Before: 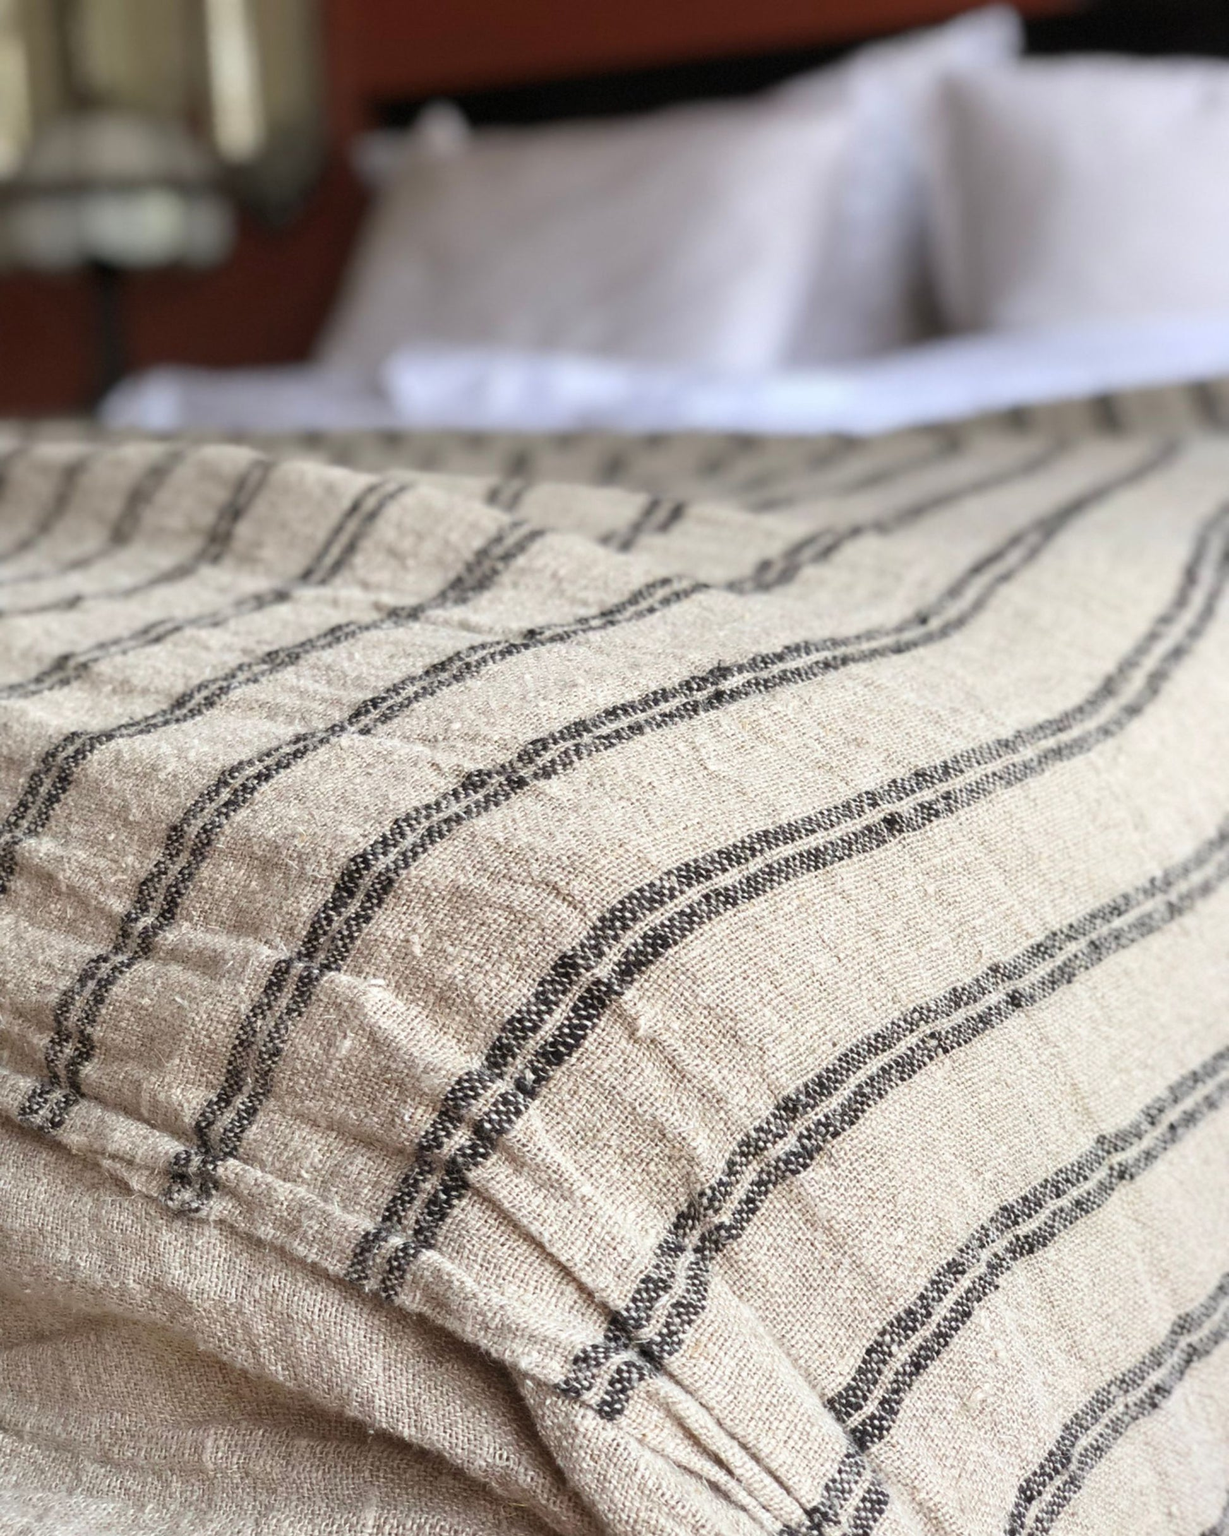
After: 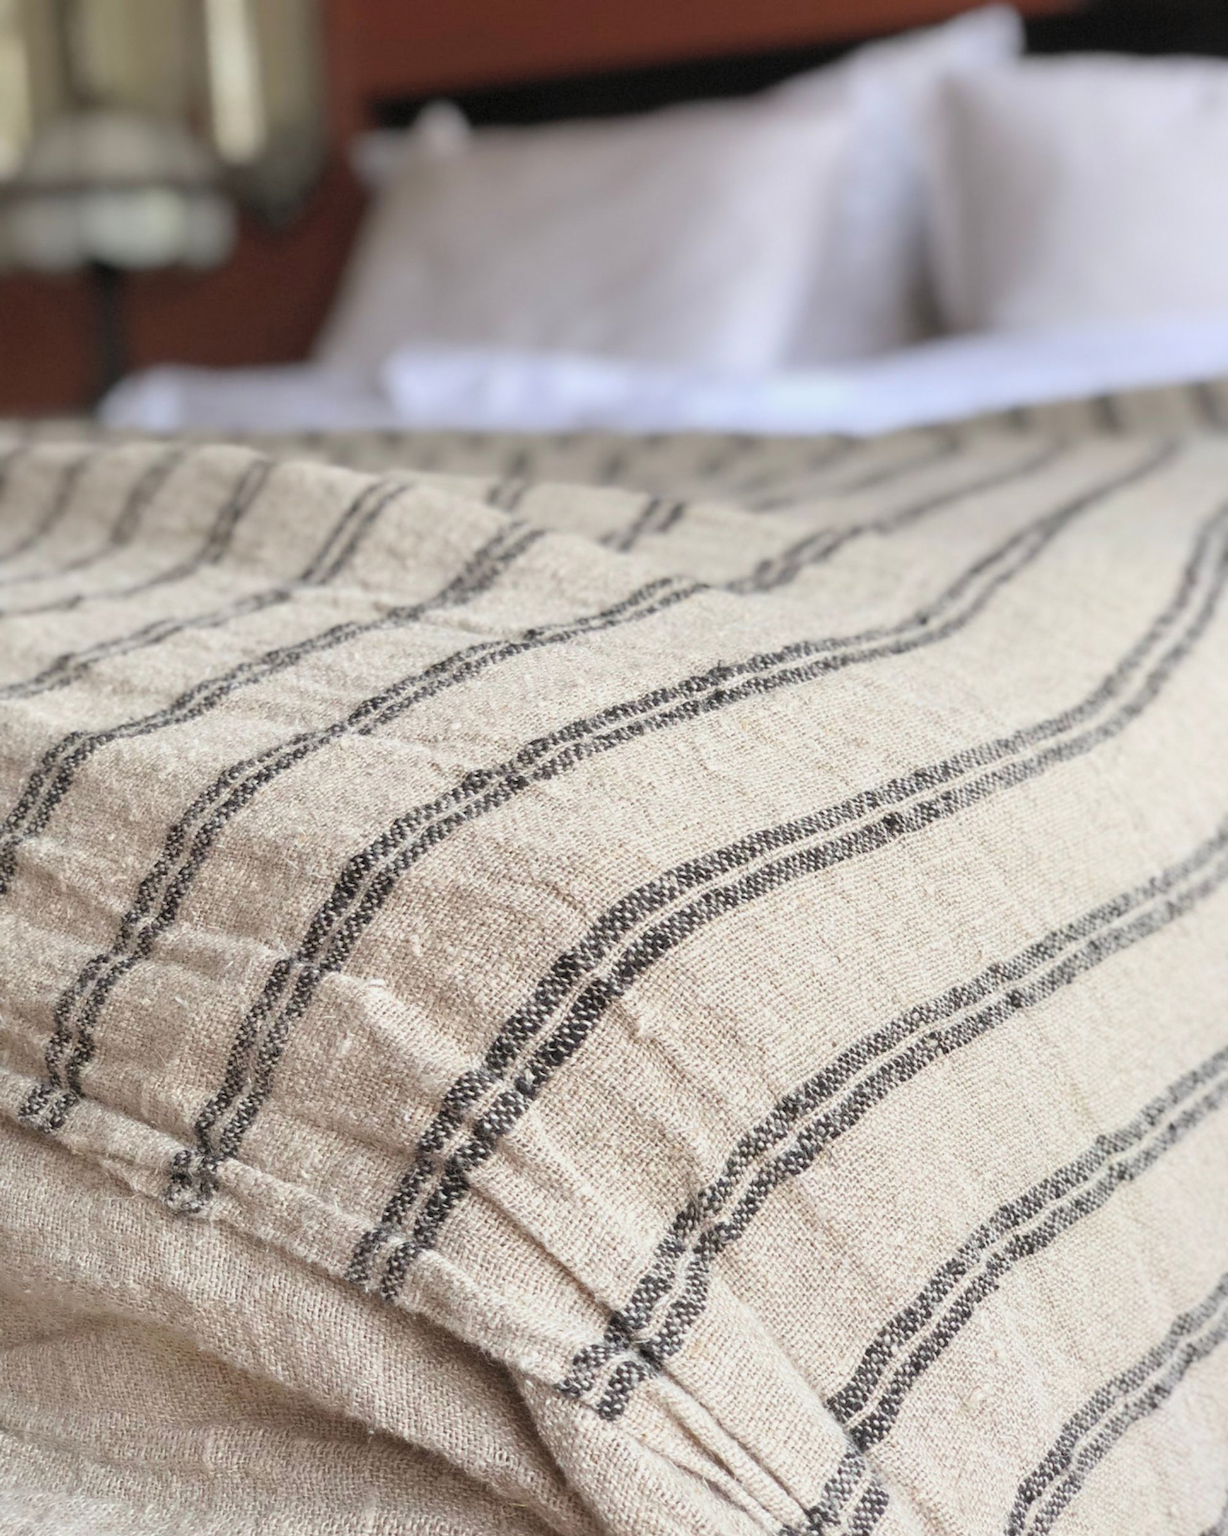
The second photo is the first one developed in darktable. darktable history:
exposure: exposure -0.212 EV, compensate highlight preservation false
contrast brightness saturation: brightness 0.155
